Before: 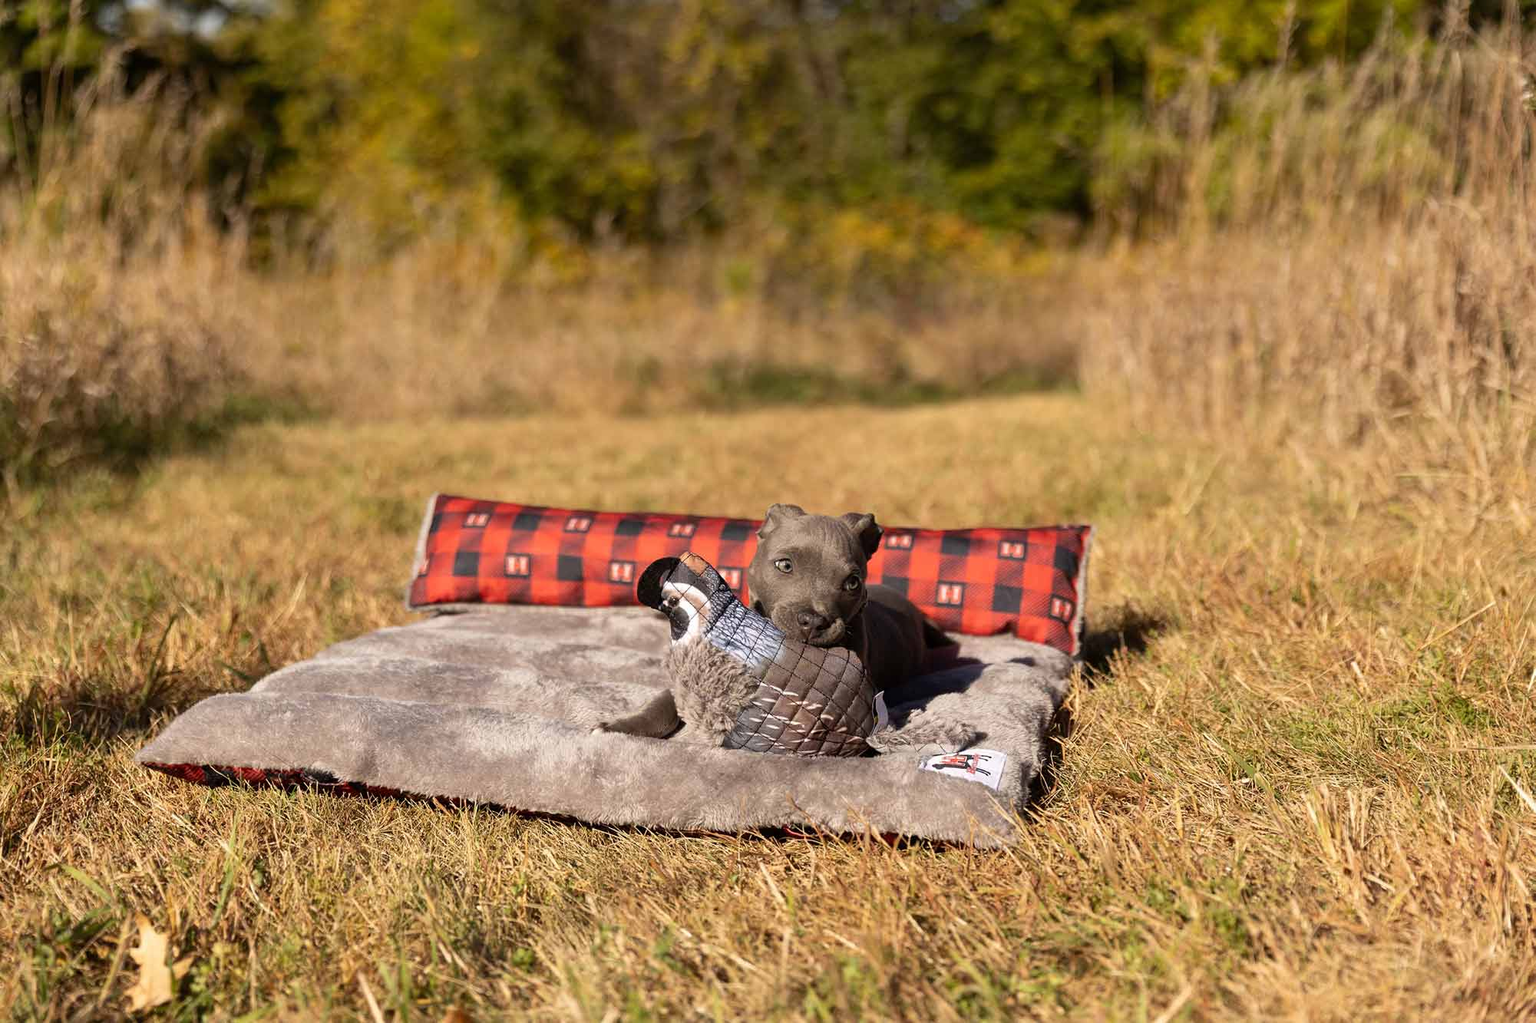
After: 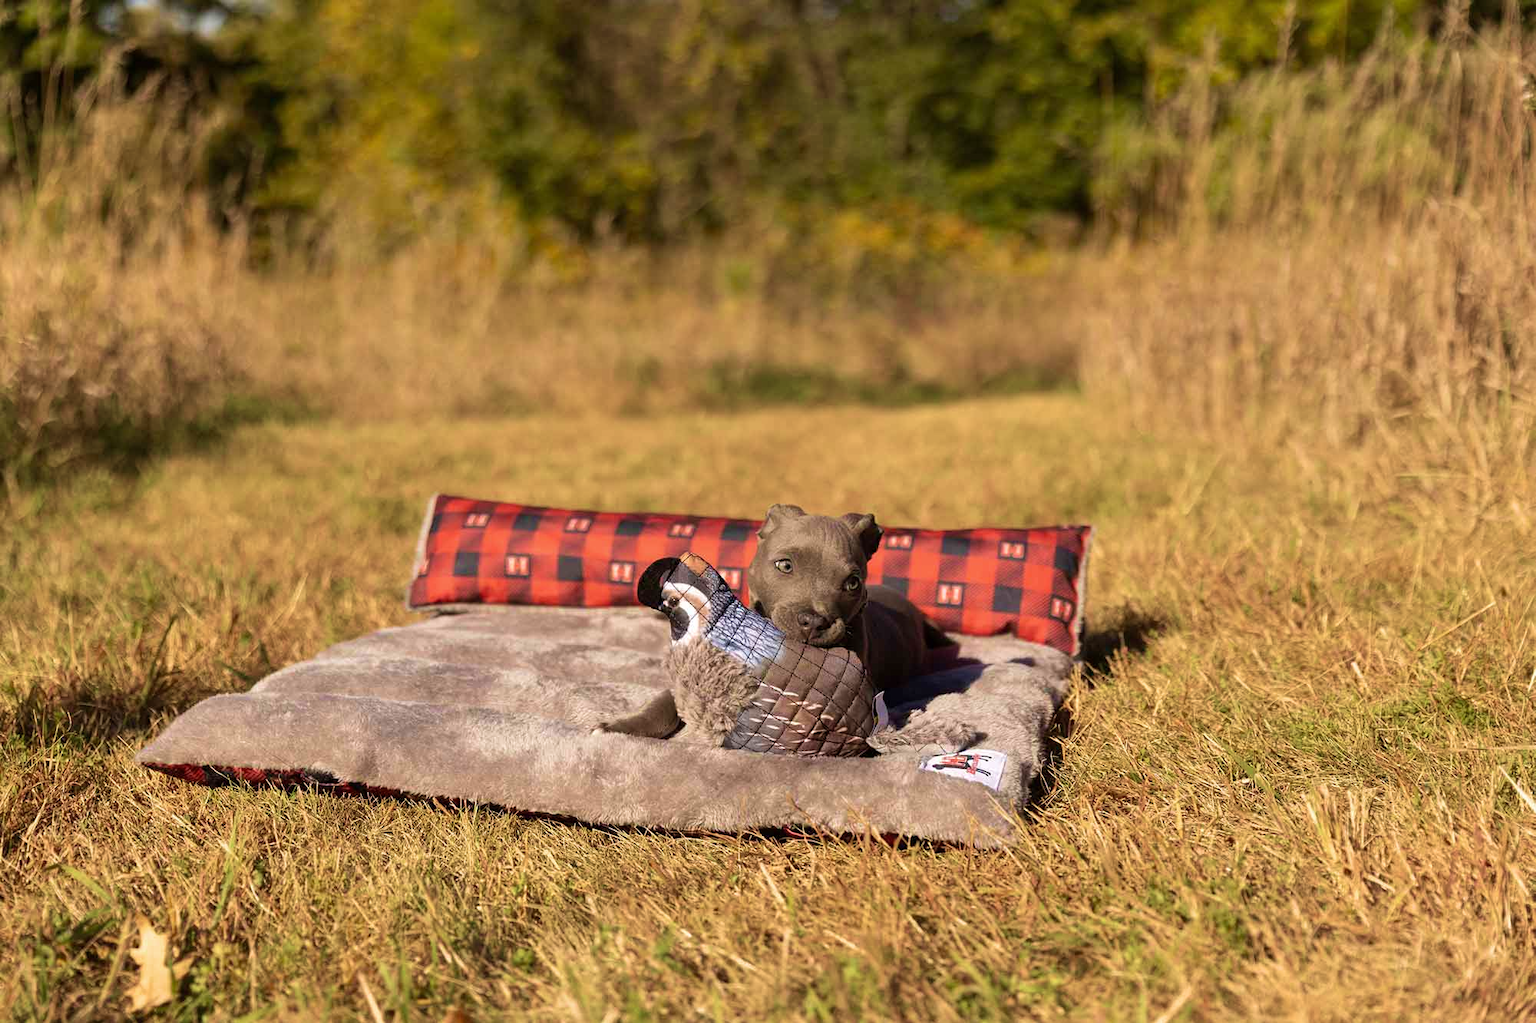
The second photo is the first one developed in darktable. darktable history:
velvia: strength 45%
tone equalizer: -8 EV -1.84 EV, -7 EV -1.16 EV, -6 EV -1.62 EV, smoothing diameter 25%, edges refinement/feathering 10, preserve details guided filter
